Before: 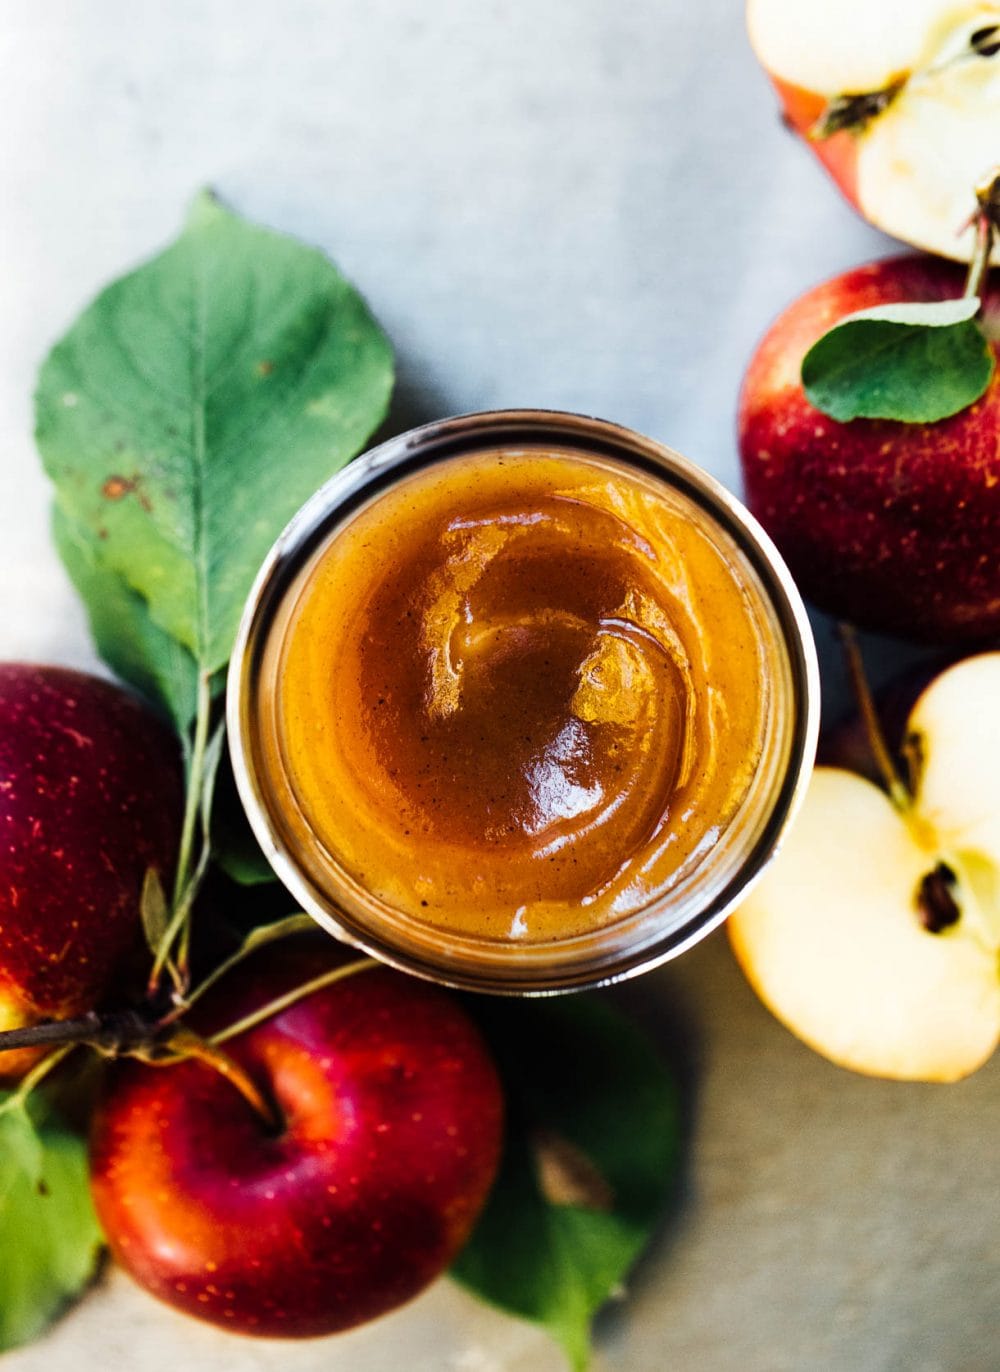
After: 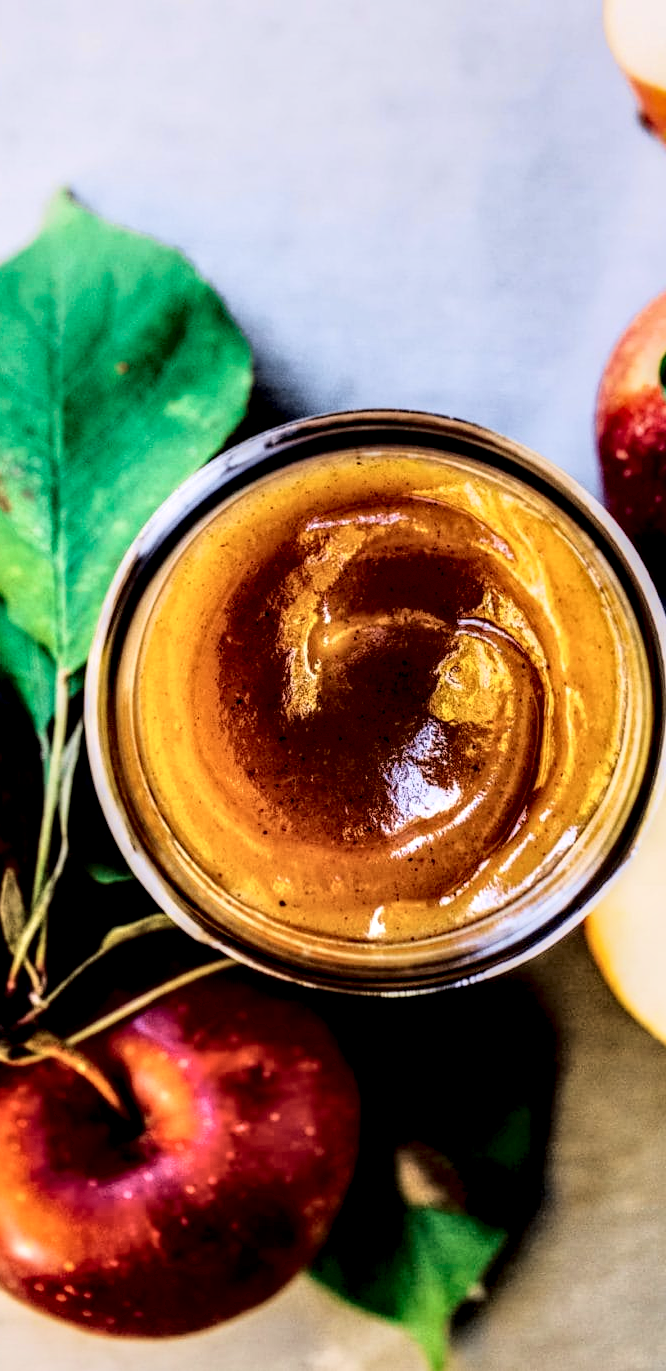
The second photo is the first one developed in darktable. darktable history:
local contrast: highlights 19%, detail 186%
crop and rotate: left 14.292%, right 19.041%
velvia: on, module defaults
tone curve: curves: ch0 [(0.003, 0.003) (0.104, 0.026) (0.236, 0.181) (0.401, 0.443) (0.495, 0.55) (0.625, 0.67) (0.819, 0.841) (0.96, 0.899)]; ch1 [(0, 0) (0.161, 0.092) (0.37, 0.302) (0.424, 0.402) (0.45, 0.466) (0.495, 0.51) (0.573, 0.571) (0.638, 0.641) (0.751, 0.741) (1, 1)]; ch2 [(0, 0) (0.352, 0.403) (0.466, 0.443) (0.524, 0.526) (0.56, 0.556) (1, 1)], color space Lab, independent channels, preserve colors none
